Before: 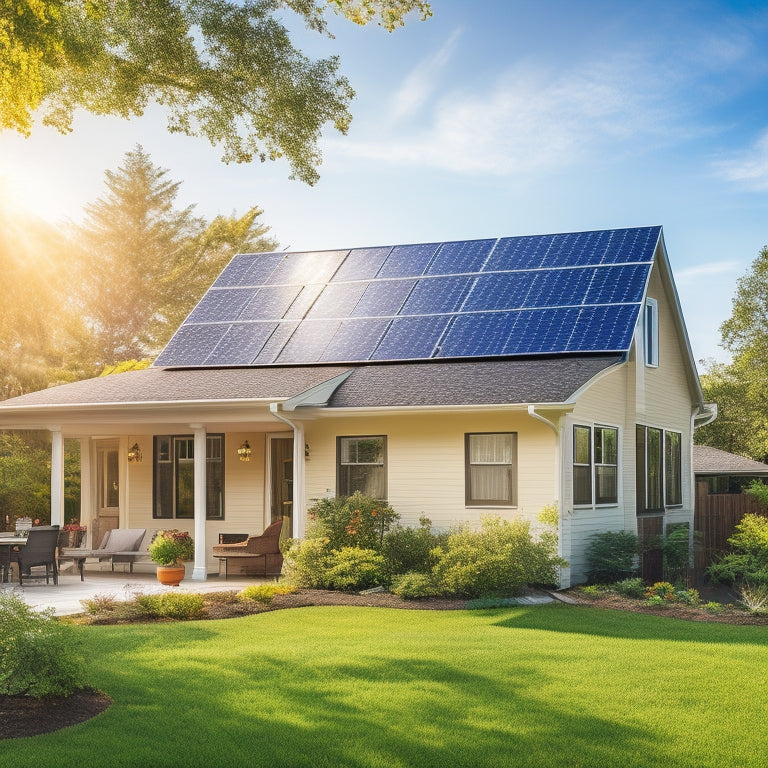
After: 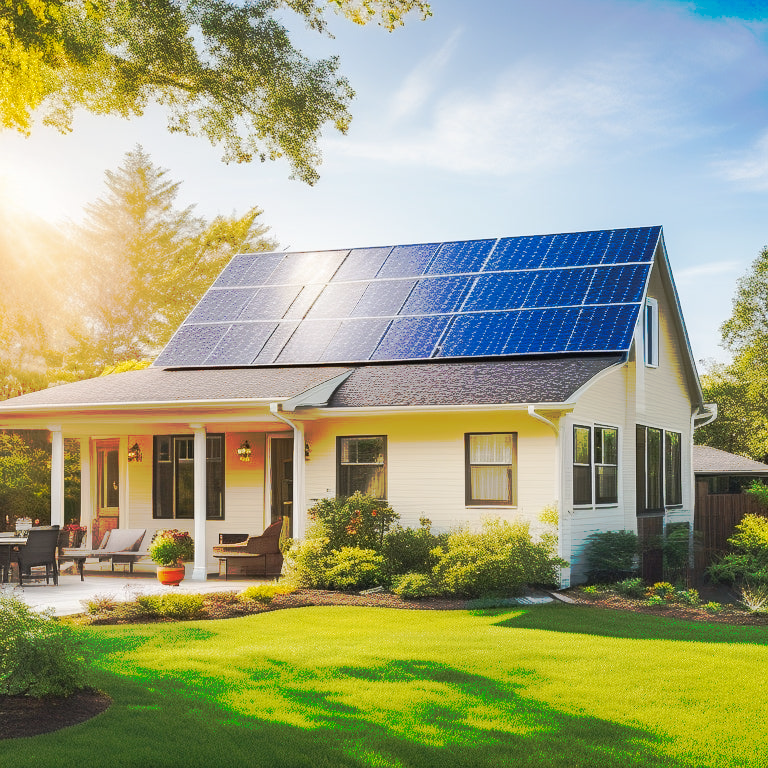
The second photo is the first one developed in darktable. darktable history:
tone curve: curves: ch0 [(0, 0) (0.003, 0.003) (0.011, 0.01) (0.025, 0.023) (0.044, 0.042) (0.069, 0.065) (0.1, 0.094) (0.136, 0.127) (0.177, 0.166) (0.224, 0.211) (0.277, 0.26) (0.335, 0.315) (0.399, 0.375) (0.468, 0.44) (0.543, 0.658) (0.623, 0.718) (0.709, 0.782) (0.801, 0.851) (0.898, 0.923) (1, 1)], preserve colors none
shadows and highlights: radius 125.46, shadows 21.19, highlights -21.19, low approximation 0.01
